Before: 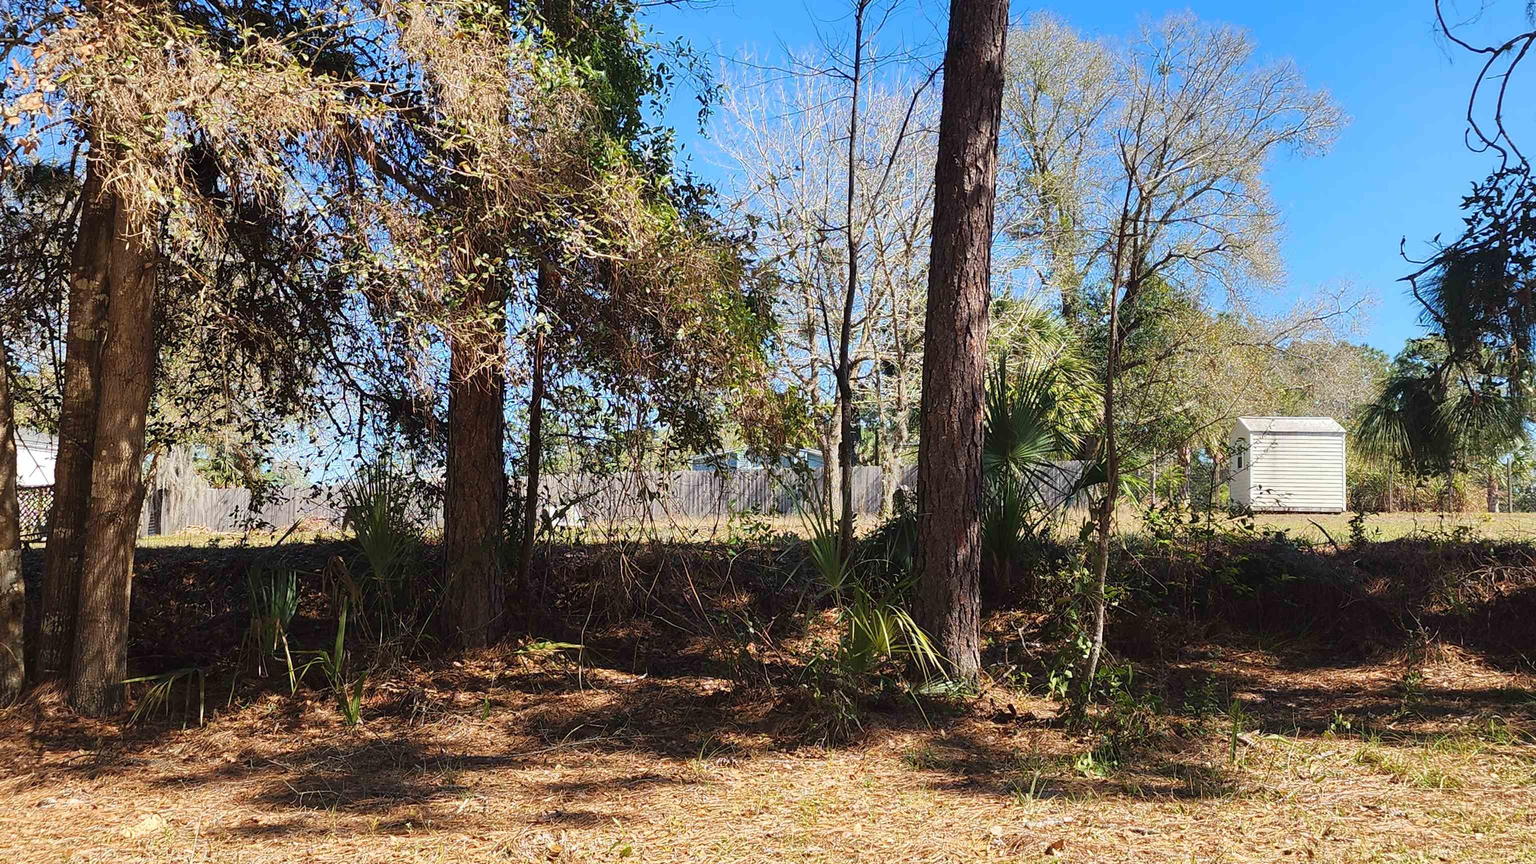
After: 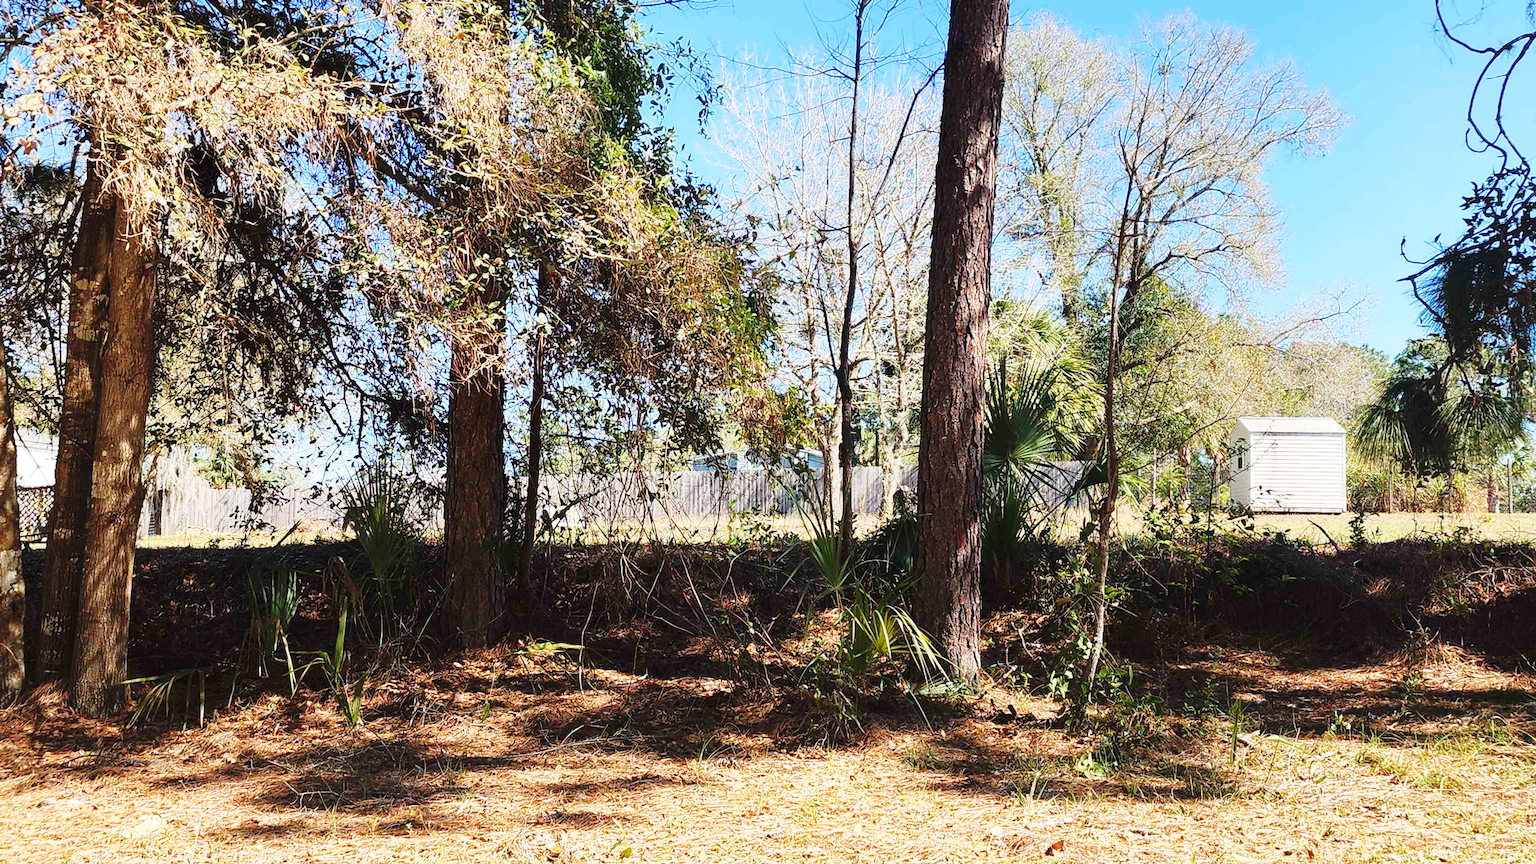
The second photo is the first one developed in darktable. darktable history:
tone equalizer: on, module defaults
rotate and perspective: automatic cropping off
base curve: curves: ch0 [(0, 0) (0.028, 0.03) (0.121, 0.232) (0.46, 0.748) (0.859, 0.968) (1, 1)], preserve colors none
